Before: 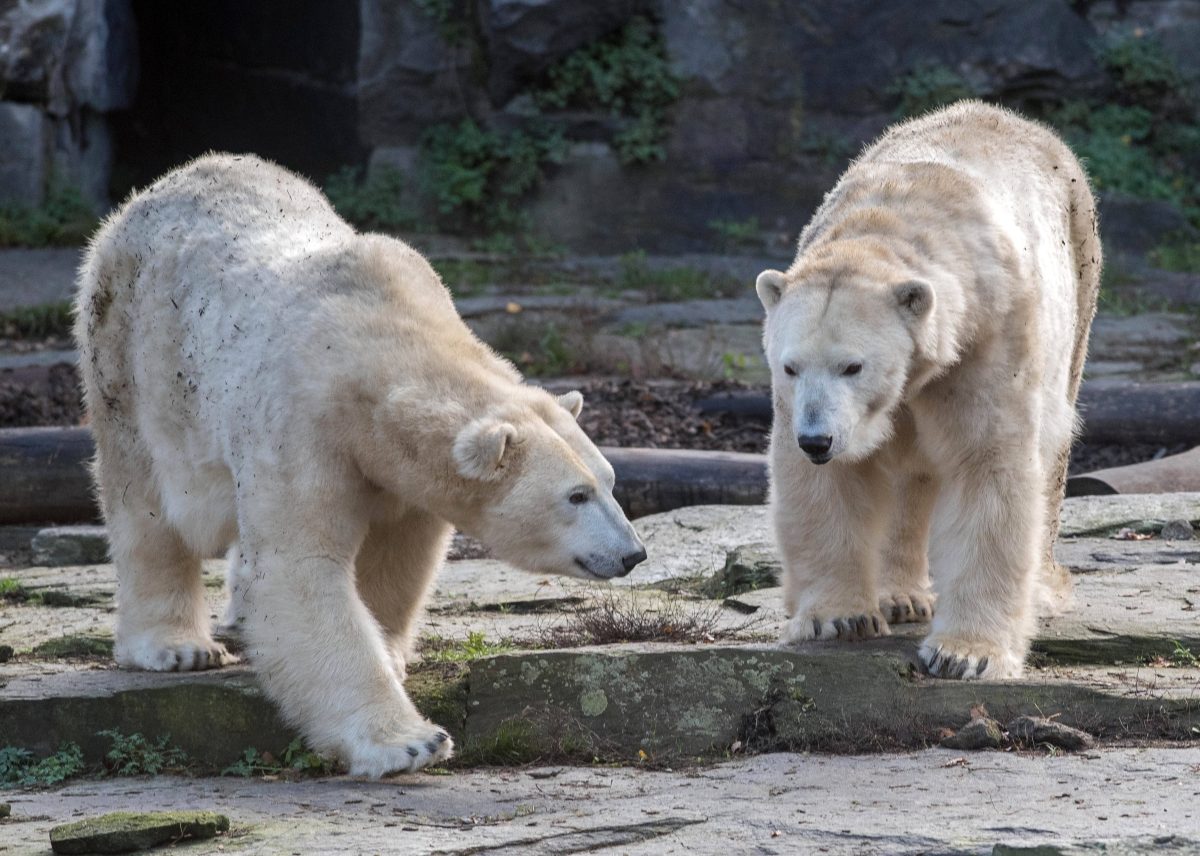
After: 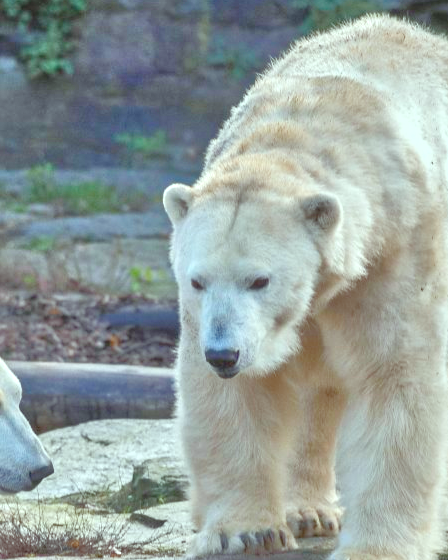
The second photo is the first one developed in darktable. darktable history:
crop and rotate: left 49.492%, top 10.094%, right 13.143%, bottom 24.388%
color balance rgb: highlights gain › luminance 19.786%, highlights gain › chroma 2.691%, highlights gain › hue 171.52°, global offset › luminance 0.466%, perceptual saturation grading › global saturation 20%, perceptual saturation grading › highlights -25.757%, perceptual saturation grading › shadows 49.577%, contrast -10.37%
tone equalizer: -8 EV 2 EV, -7 EV 1.97 EV, -6 EV 1.96 EV, -5 EV 1.96 EV, -4 EV 1.99 EV, -3 EV 1.49 EV, -2 EV 0.996 EV, -1 EV 0.517 EV
